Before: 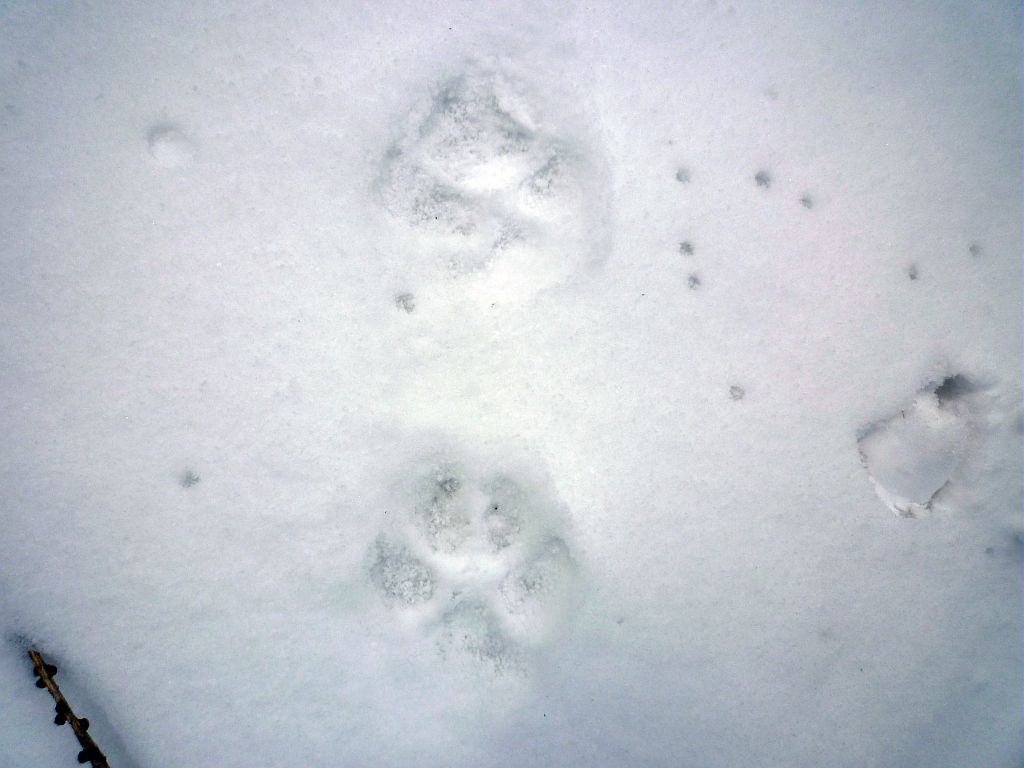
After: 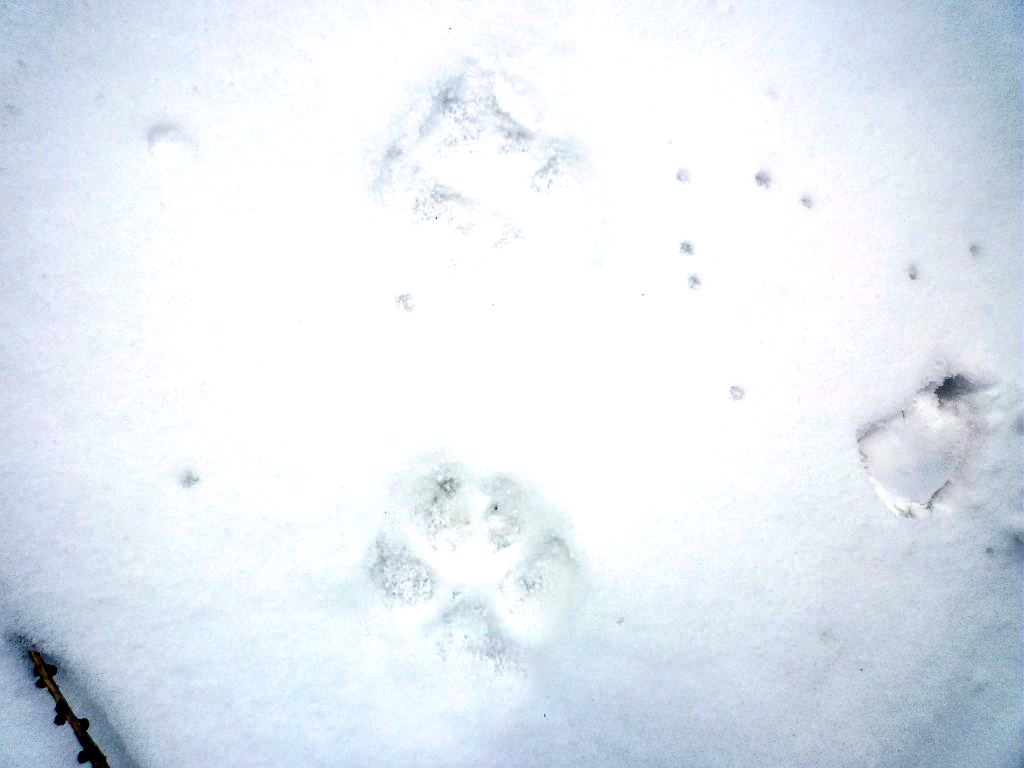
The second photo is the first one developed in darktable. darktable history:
contrast brightness saturation: contrast 0.209, brightness -0.1, saturation 0.205
exposure: black level correction -0.002, exposure 0.542 EV, compensate exposure bias true, compensate highlight preservation false
local contrast: on, module defaults
